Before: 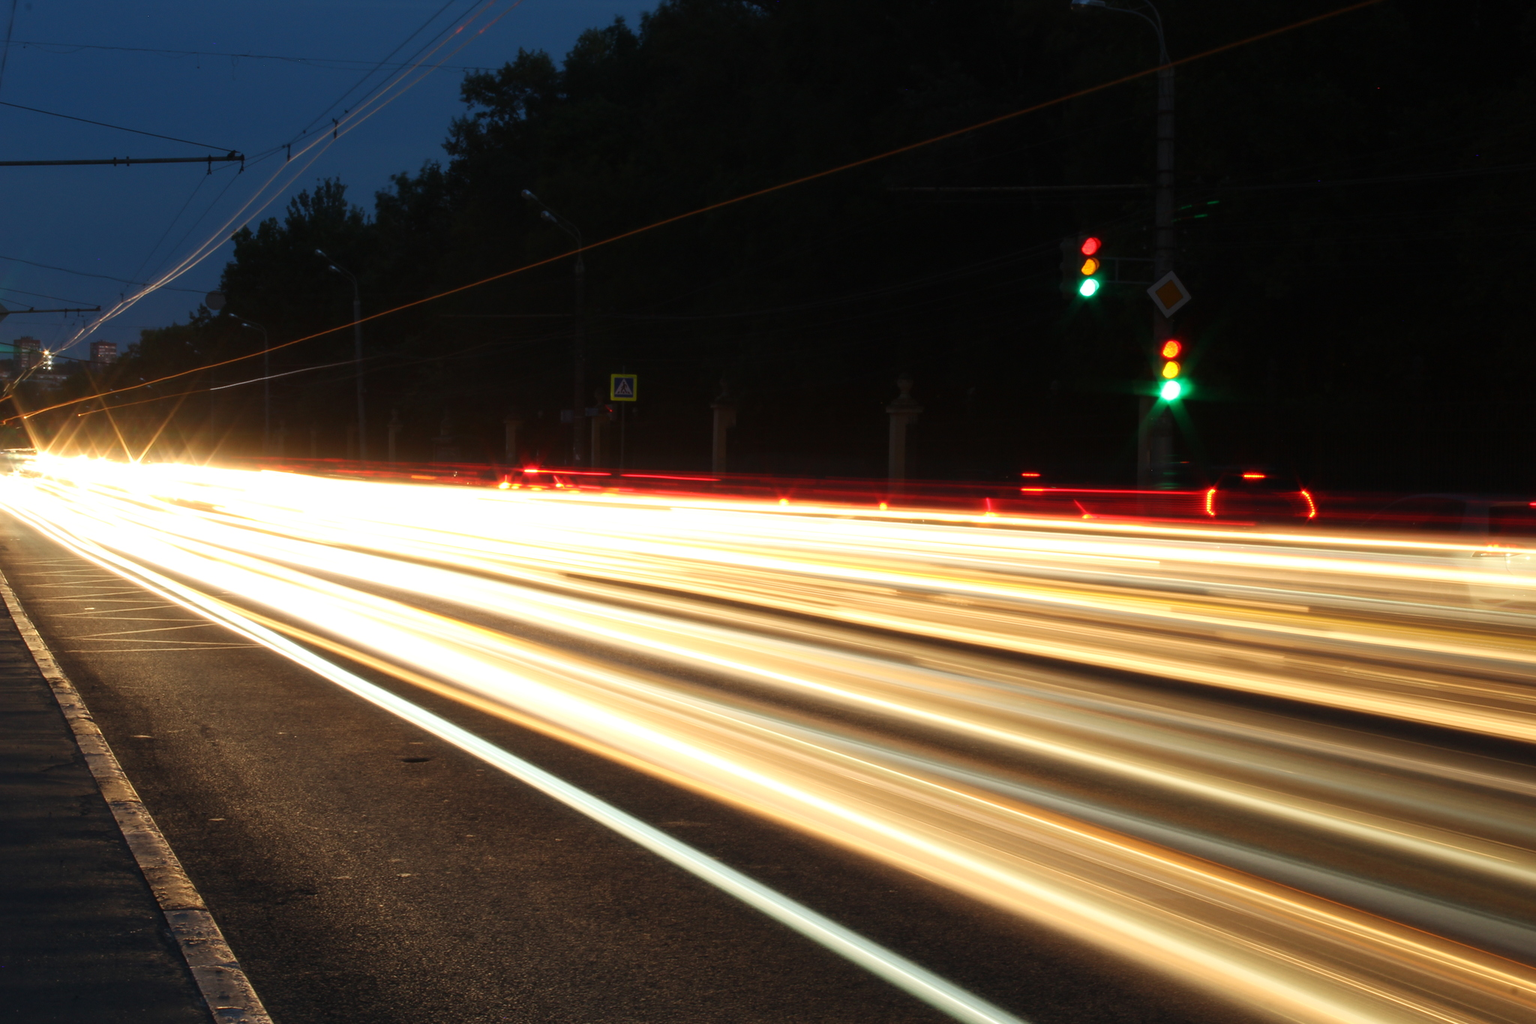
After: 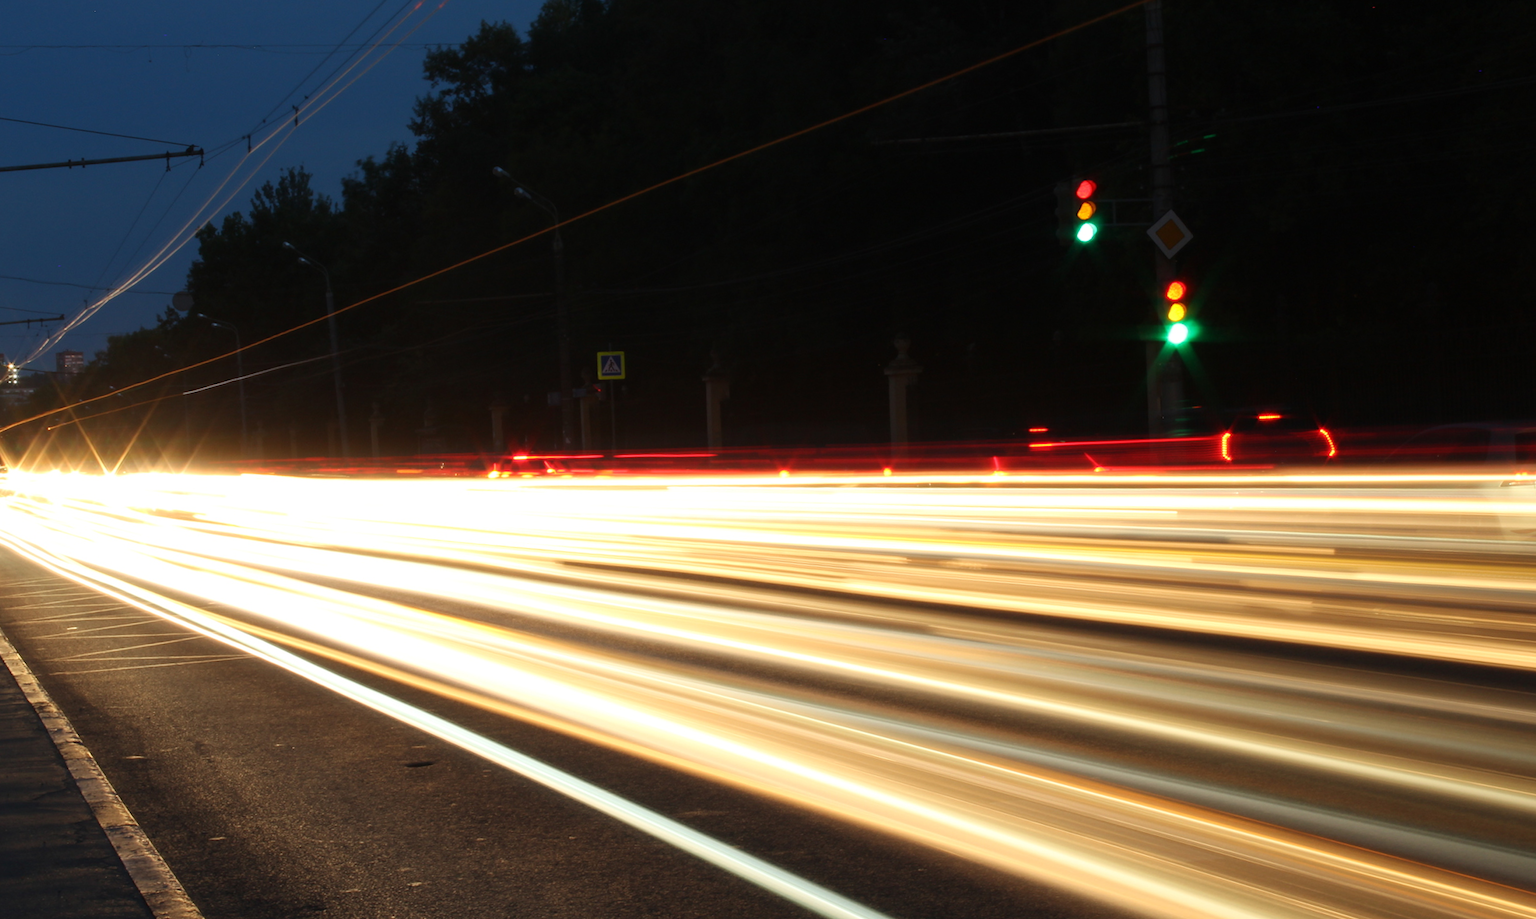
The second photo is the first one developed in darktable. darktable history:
crop and rotate: top 0%, bottom 5.097%
rotate and perspective: rotation -3.52°, crop left 0.036, crop right 0.964, crop top 0.081, crop bottom 0.919
